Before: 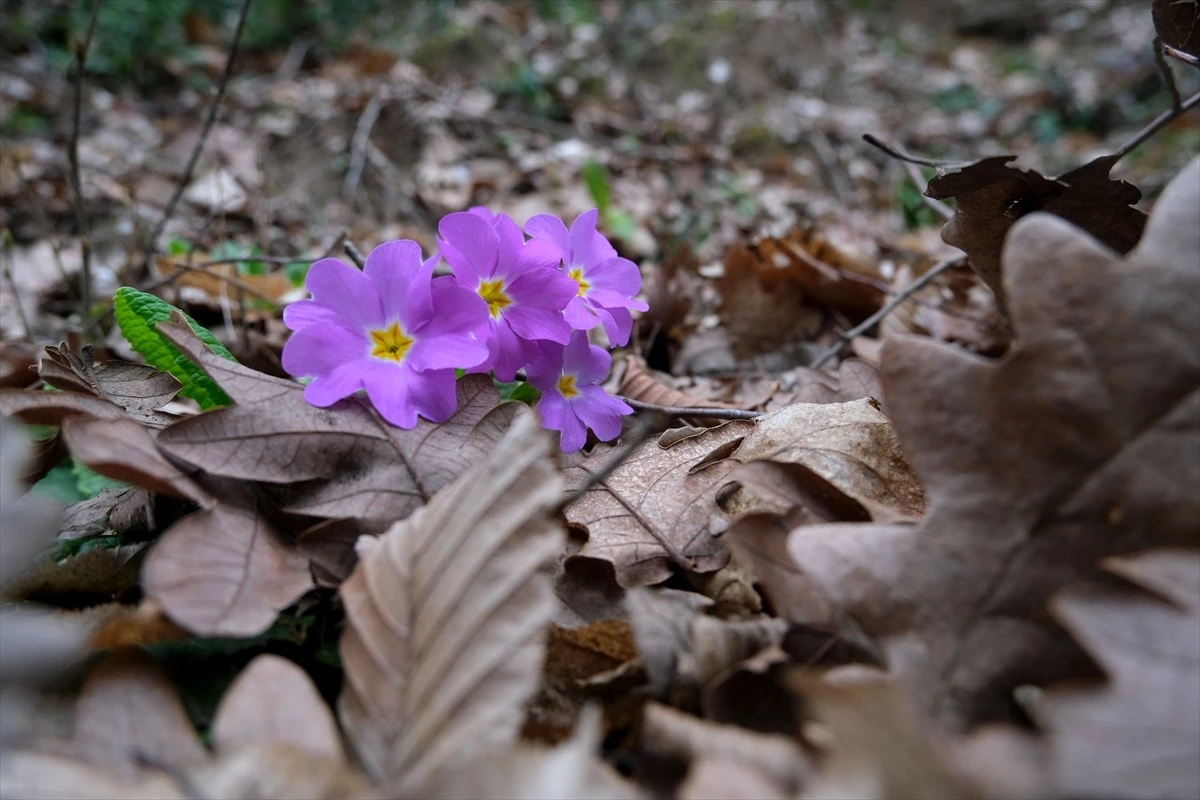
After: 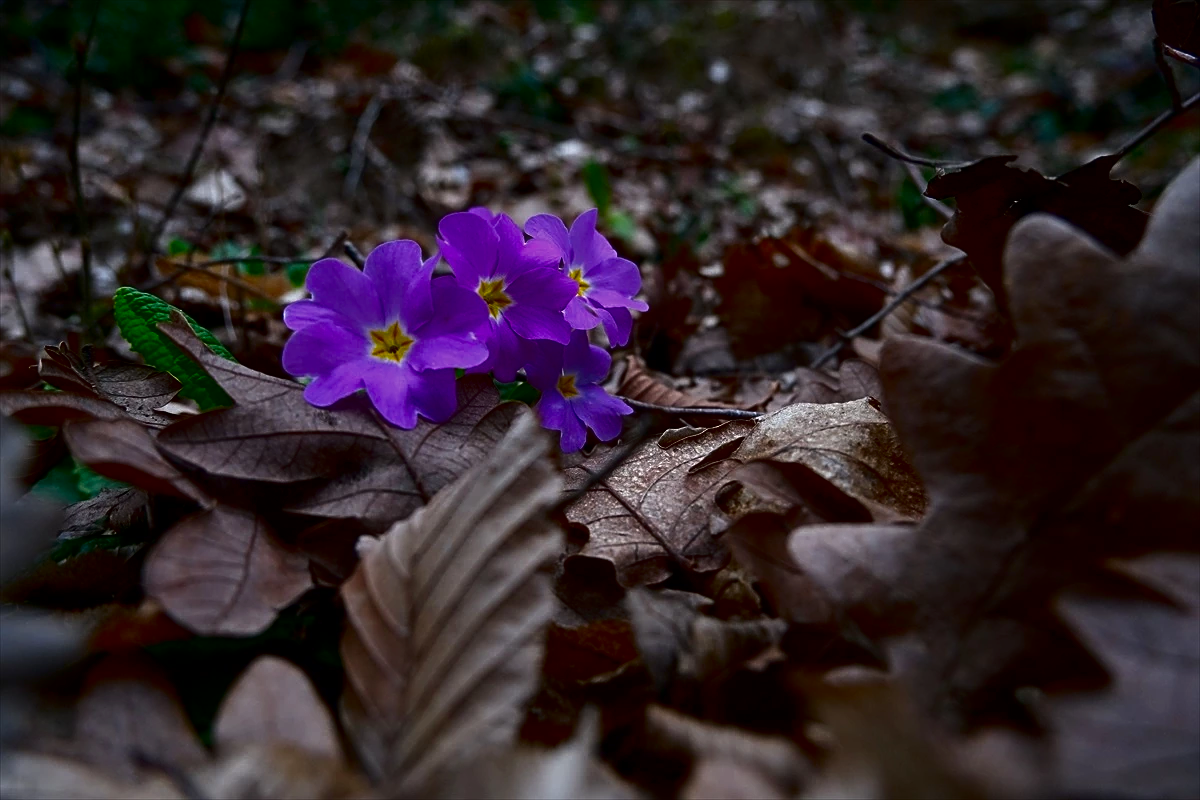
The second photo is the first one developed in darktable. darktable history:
sharpen: radius 1.967
contrast brightness saturation: contrast 0.09, brightness -0.59, saturation 0.17
